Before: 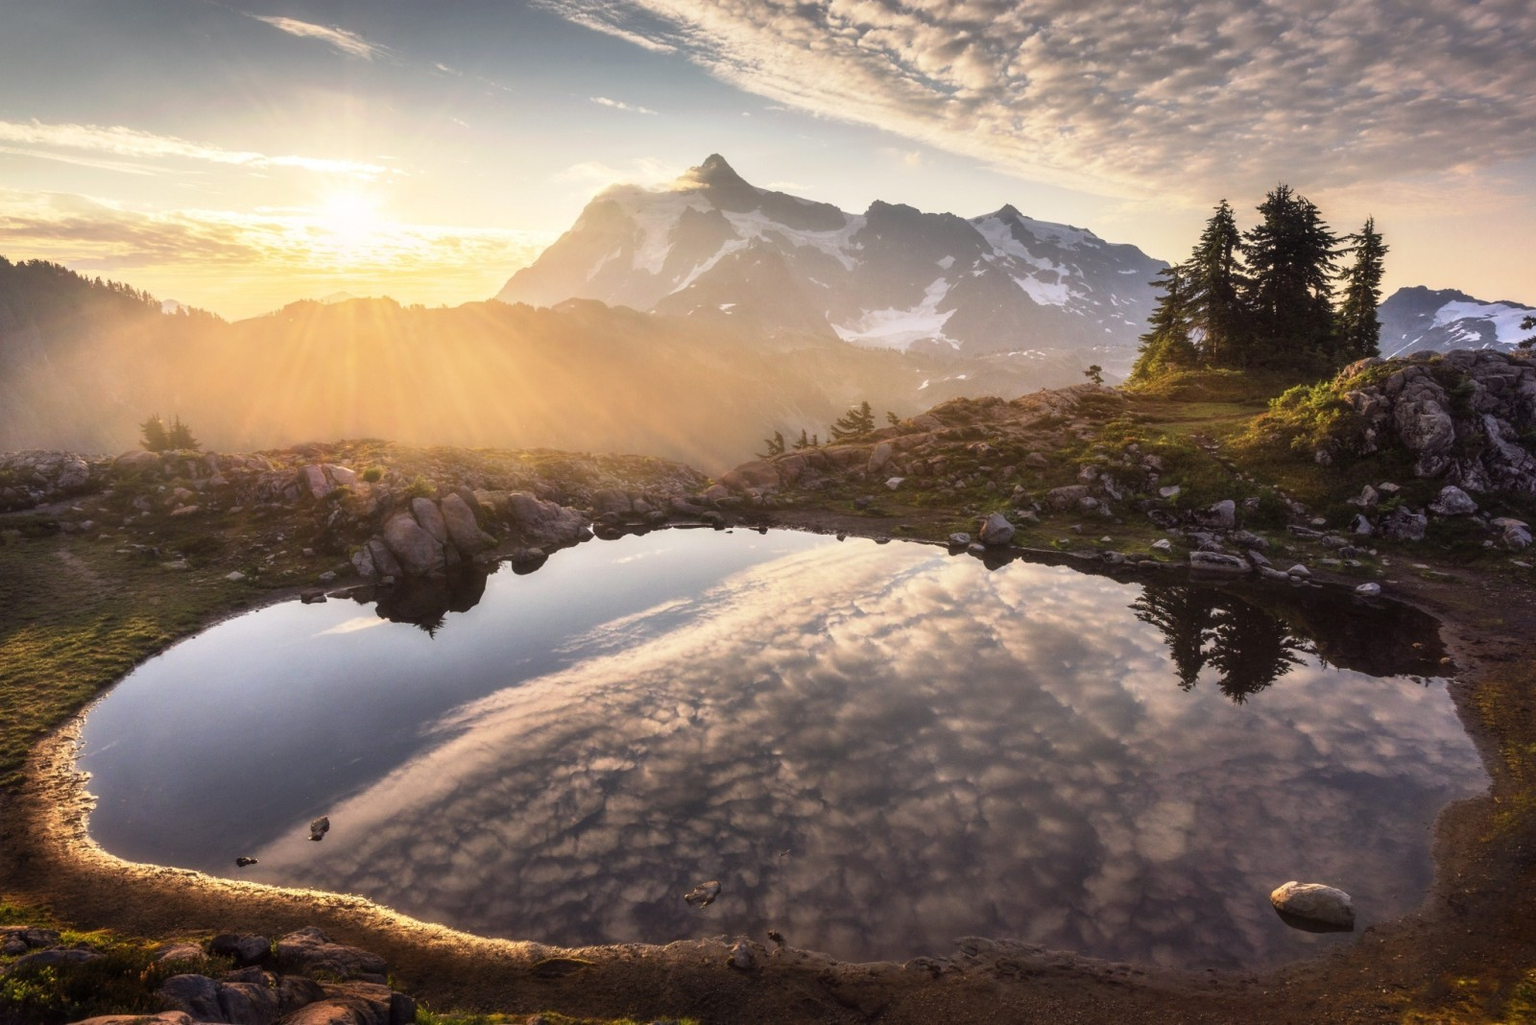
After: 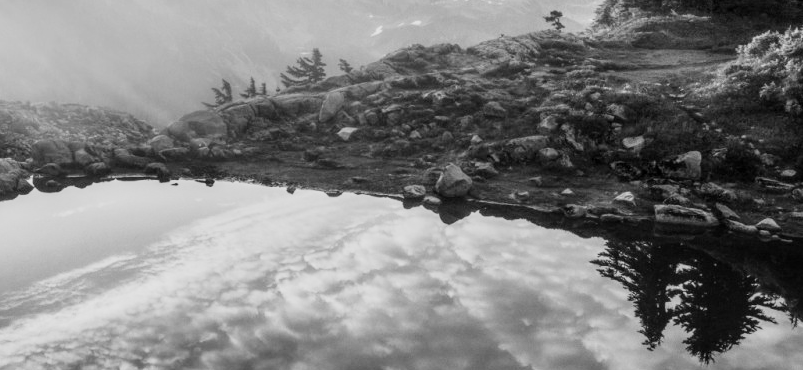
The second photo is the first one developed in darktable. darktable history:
monochrome: on, module defaults
crop: left 36.607%, top 34.735%, right 13.146%, bottom 30.611%
local contrast: on, module defaults
color correction: highlights a* 12.23, highlights b* 5.41
contrast brightness saturation: contrast 0.2, brightness 0.16, saturation 0.22
filmic rgb: black relative exposure -8.54 EV, white relative exposure 5.52 EV, hardness 3.39, contrast 1.016
